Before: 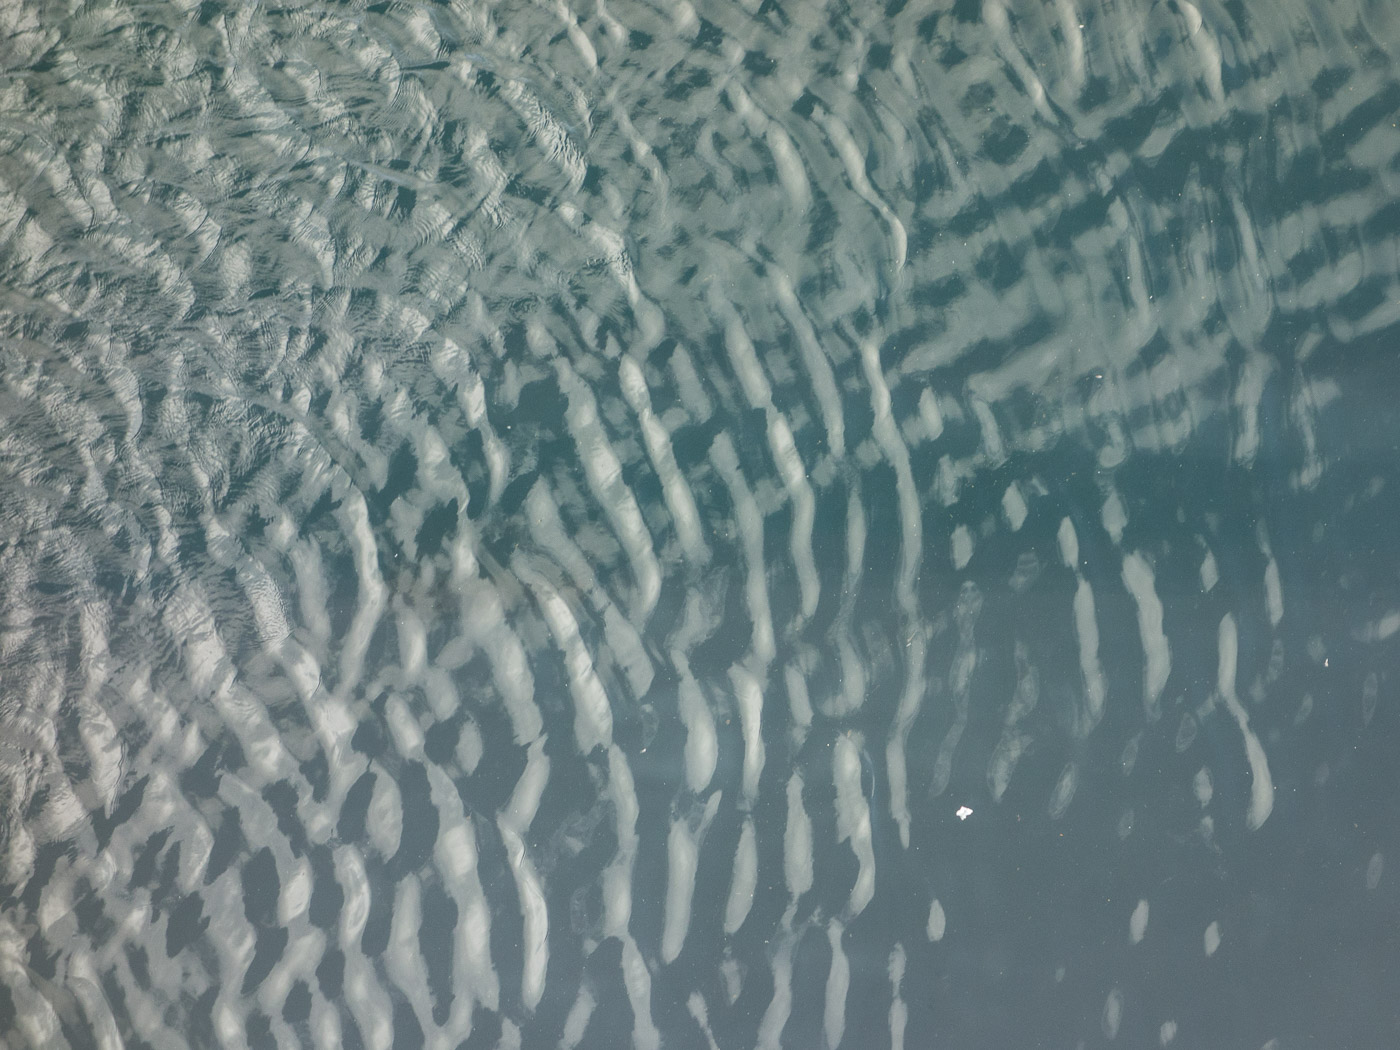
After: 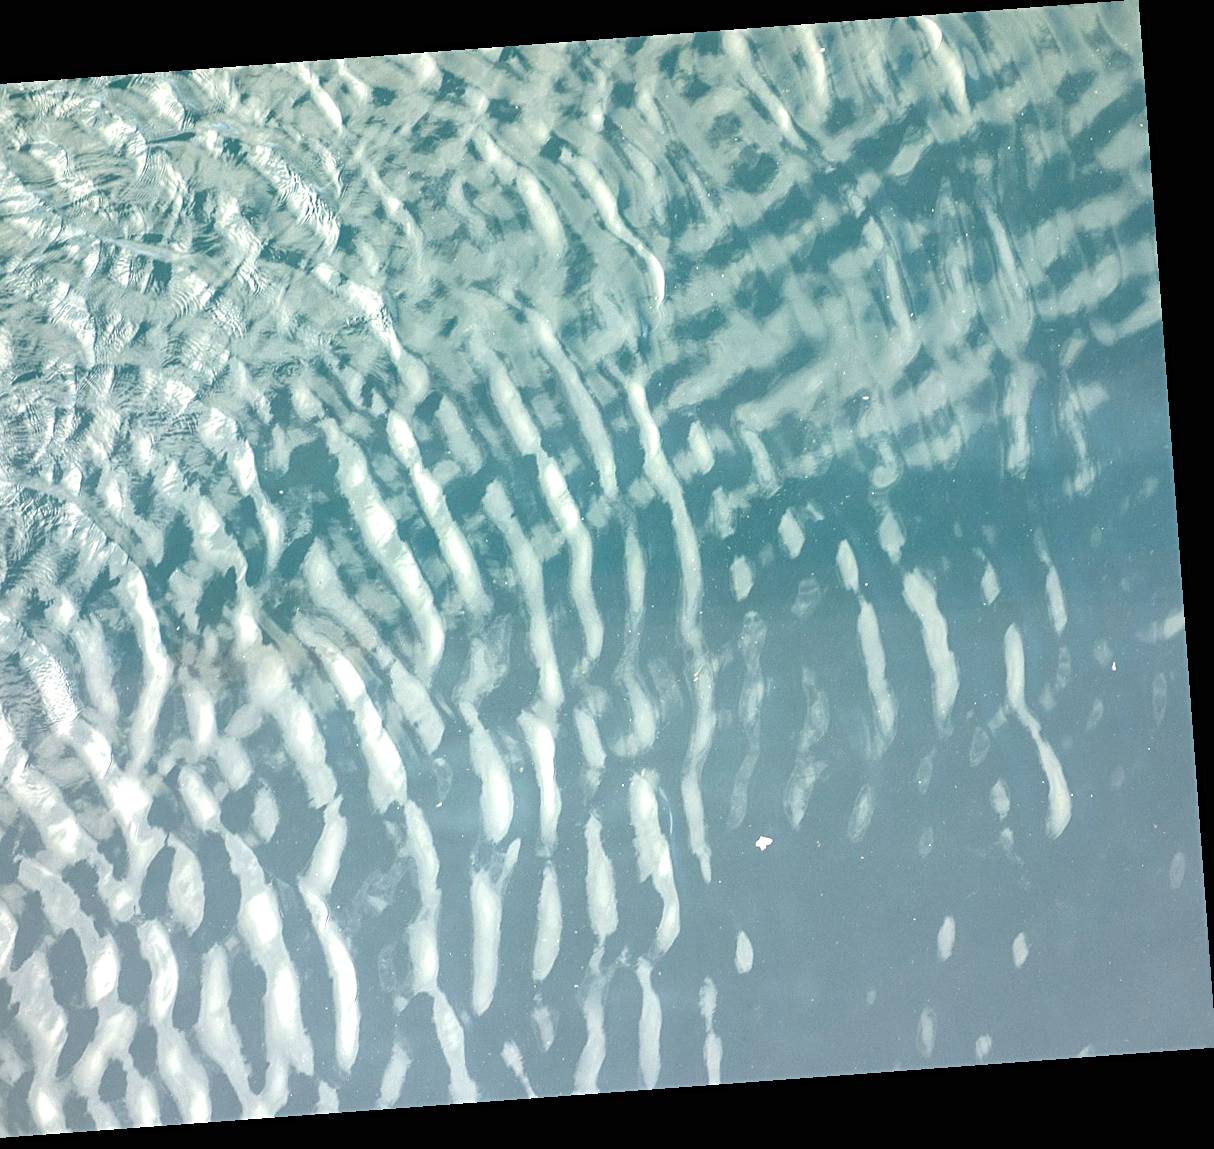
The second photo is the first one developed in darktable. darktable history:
crop: left 17.582%, bottom 0.031%
rotate and perspective: rotation -4.25°, automatic cropping off
sharpen: radius 2.529, amount 0.323
exposure: black level correction 0, exposure 1.1 EV, compensate highlight preservation false
color balance rgb: linear chroma grading › shadows -8%, linear chroma grading › global chroma 10%, perceptual saturation grading › global saturation 2%, perceptual saturation grading › highlights -2%, perceptual saturation grading › mid-tones 4%, perceptual saturation grading › shadows 8%, perceptual brilliance grading › global brilliance 2%, perceptual brilliance grading › highlights -4%, global vibrance 16%, saturation formula JzAzBz (2021)
